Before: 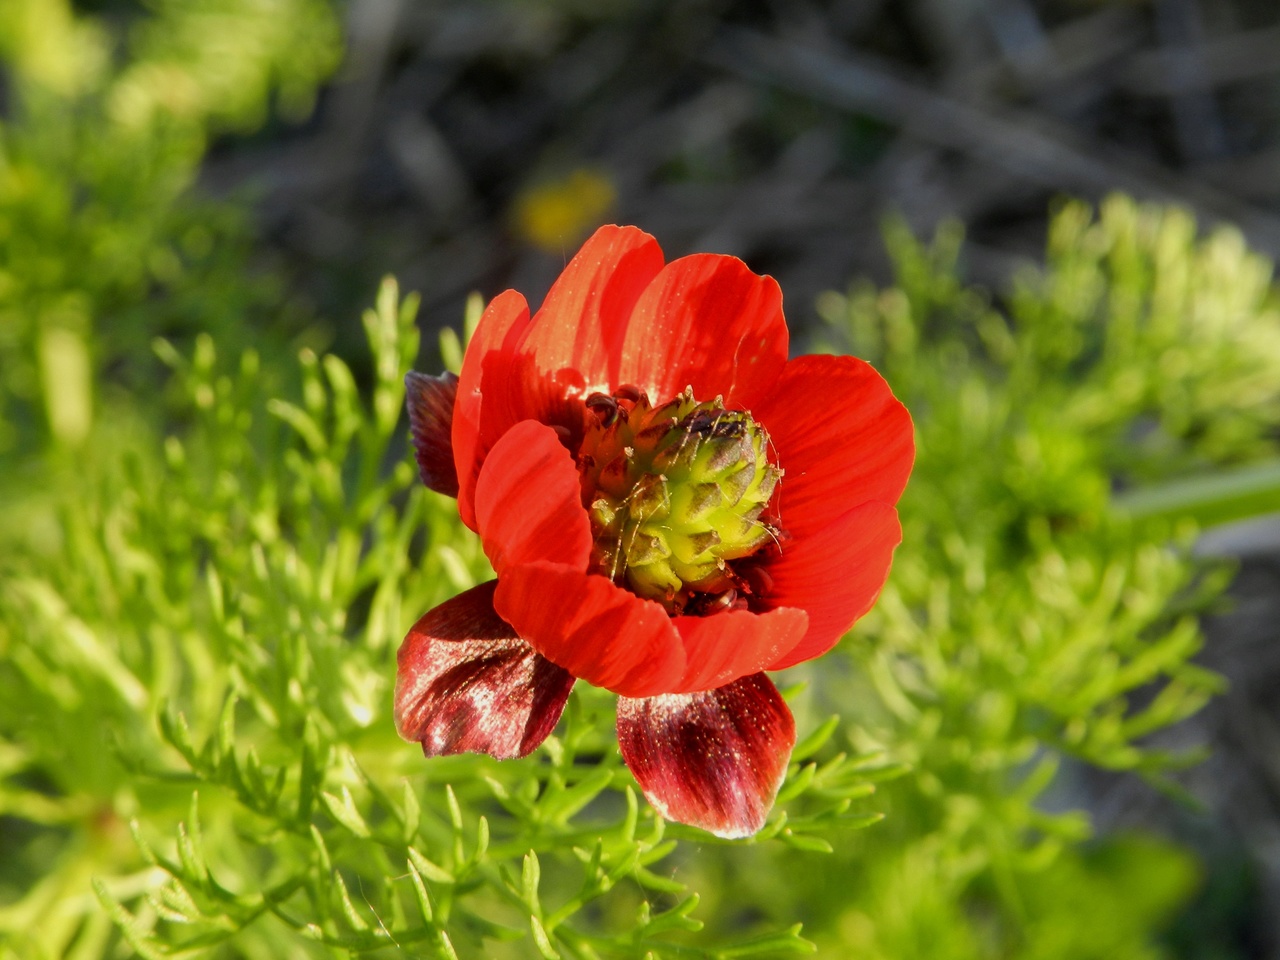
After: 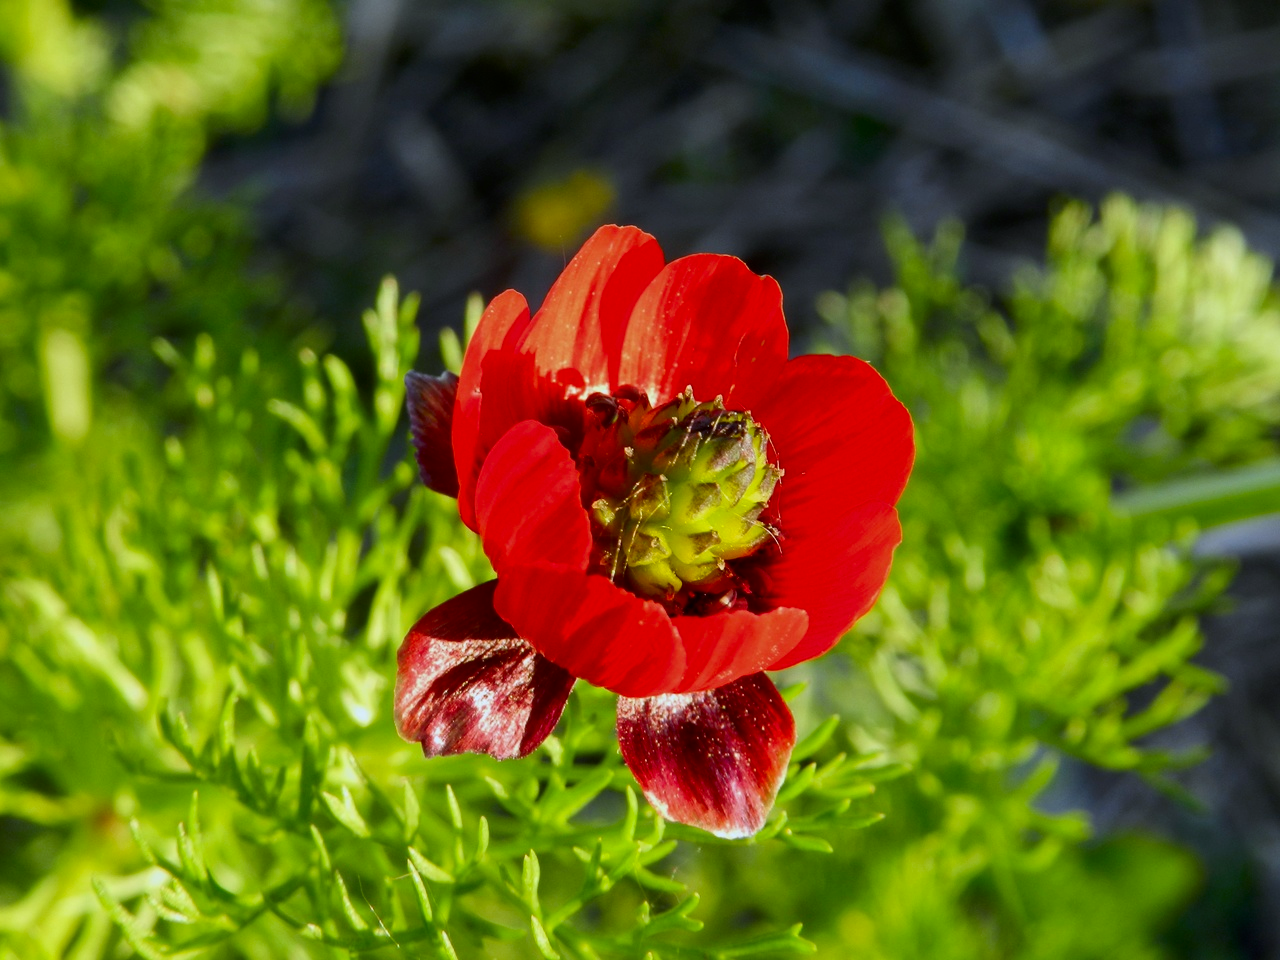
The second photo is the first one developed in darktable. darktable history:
contrast brightness saturation: contrast 0.13, brightness -0.05, saturation 0.16
white balance: red 0.931, blue 1.11
